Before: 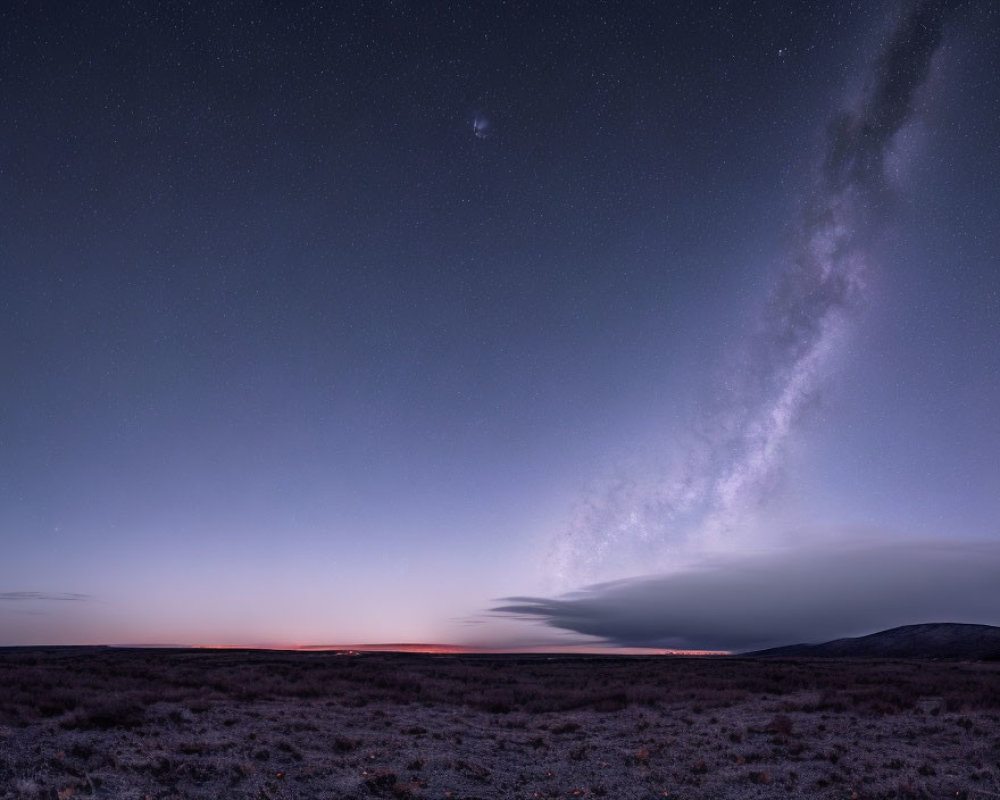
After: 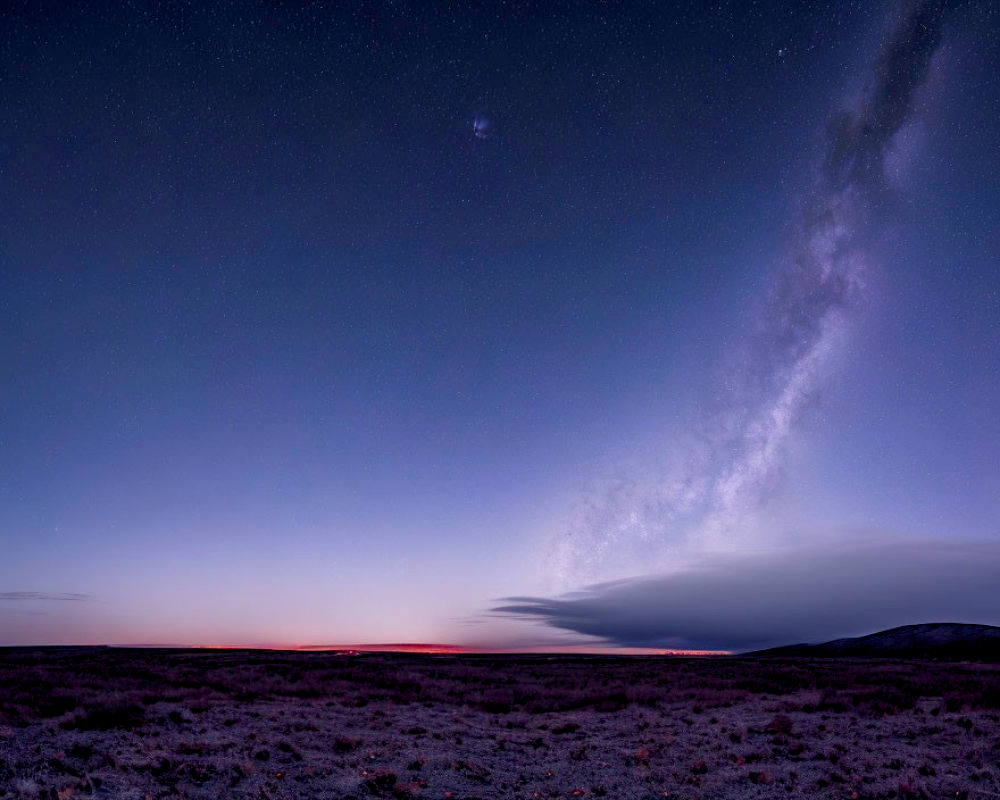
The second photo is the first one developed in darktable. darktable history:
color balance rgb: global offset › luminance -0.473%, linear chroma grading › global chroma 9.871%, perceptual saturation grading › global saturation 20%, perceptual saturation grading › highlights -25.228%, perceptual saturation grading › shadows 49.519%
